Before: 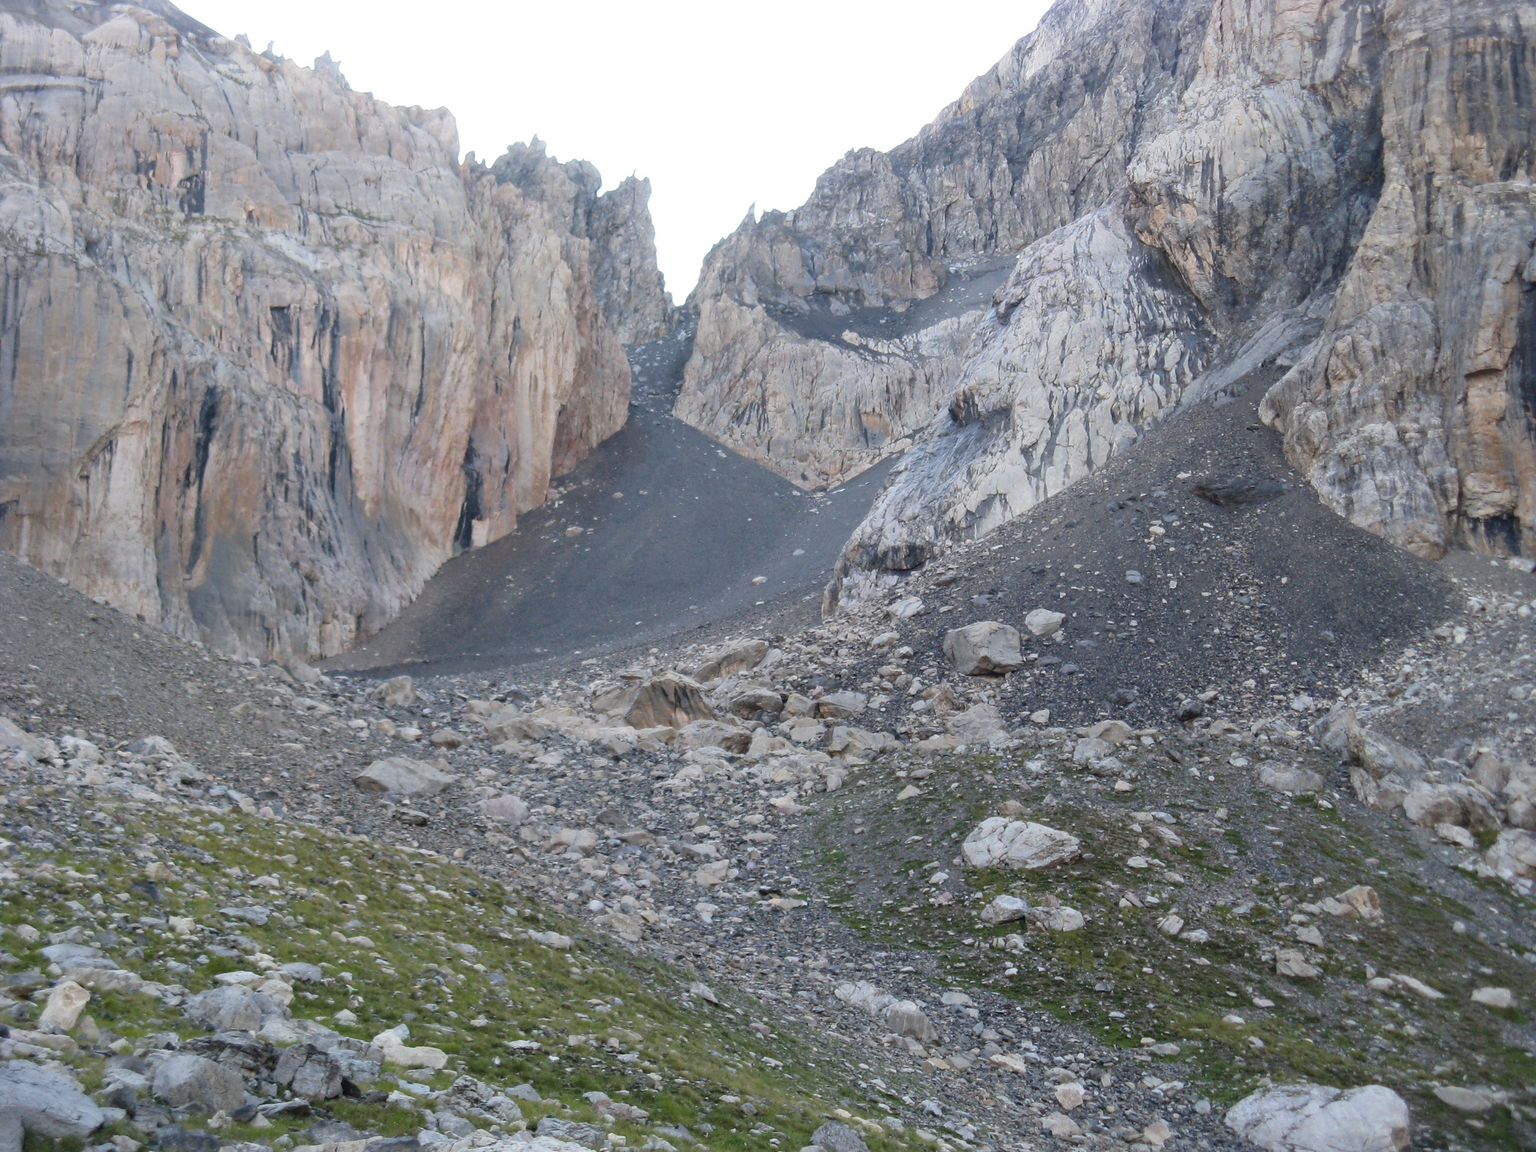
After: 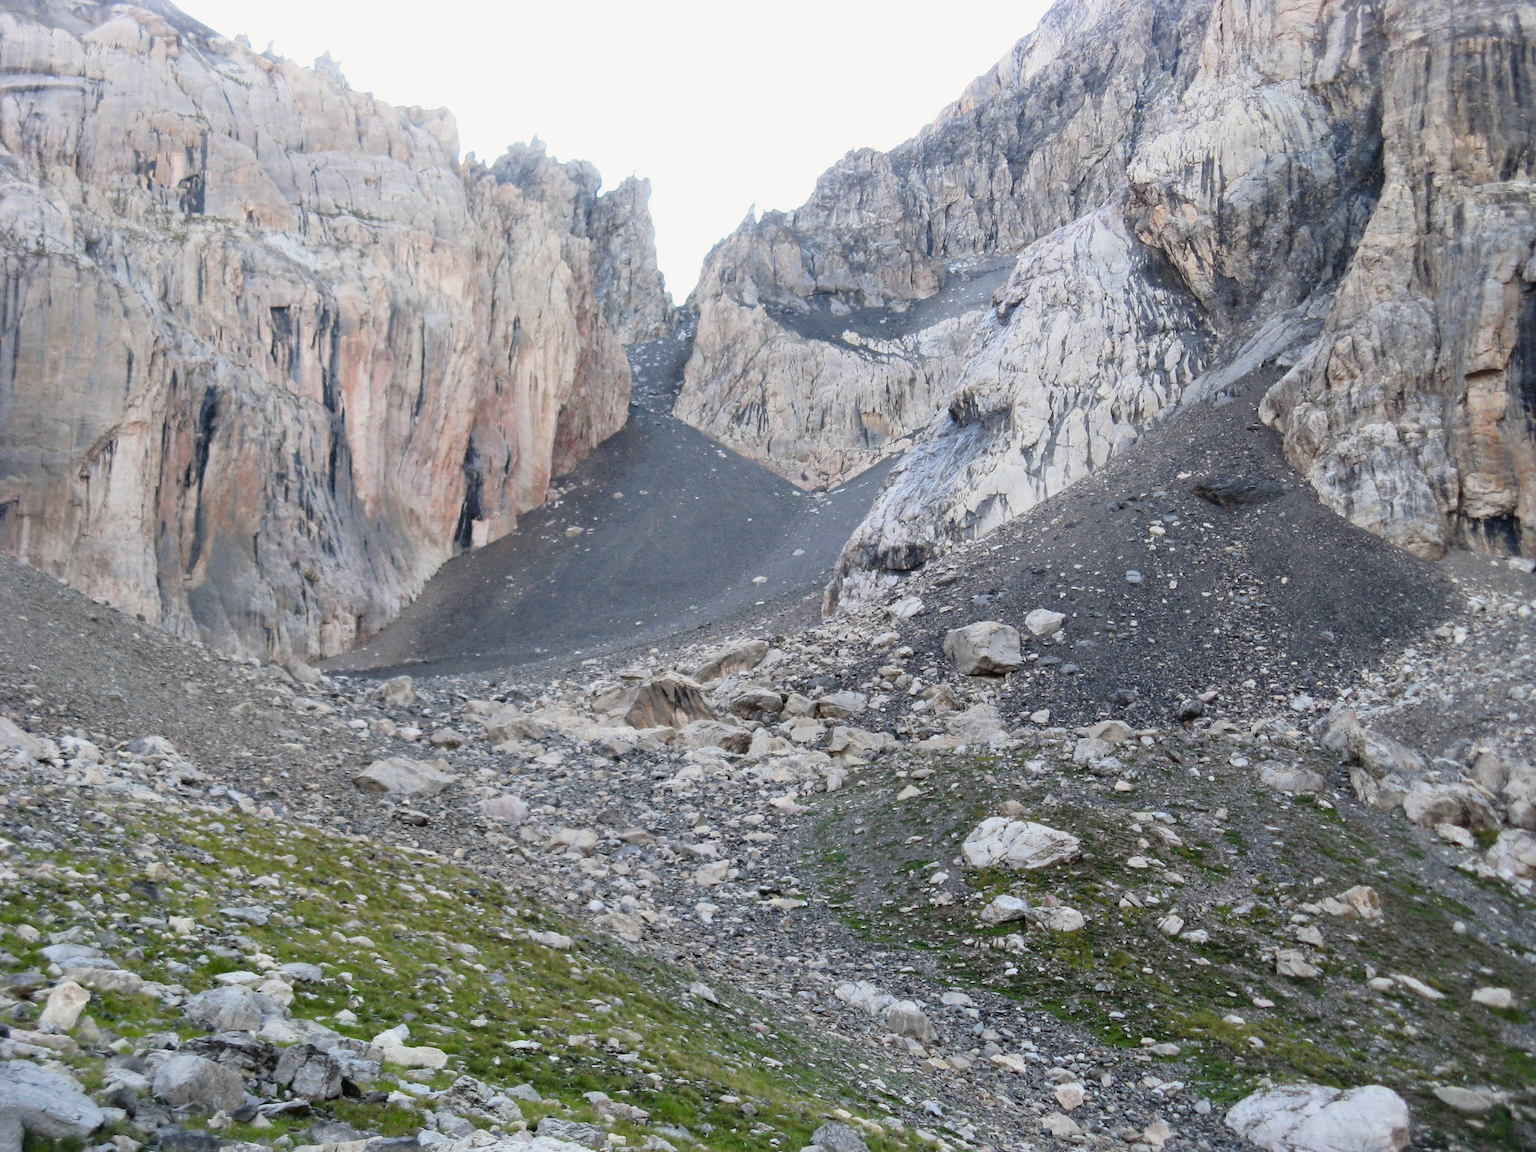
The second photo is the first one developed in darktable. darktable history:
tone curve: curves: ch0 [(0, 0) (0.128, 0.068) (0.292, 0.274) (0.46, 0.482) (0.653, 0.717) (0.819, 0.869) (0.998, 0.969)]; ch1 [(0, 0) (0.384, 0.365) (0.463, 0.45) (0.486, 0.486) (0.503, 0.504) (0.517, 0.517) (0.549, 0.572) (0.583, 0.615) (0.672, 0.699) (0.774, 0.817) (1, 1)]; ch2 [(0, 0) (0.374, 0.344) (0.446, 0.443) (0.494, 0.5) (0.527, 0.529) (0.565, 0.591) (0.644, 0.682) (1, 1)], color space Lab, independent channels, preserve colors none
